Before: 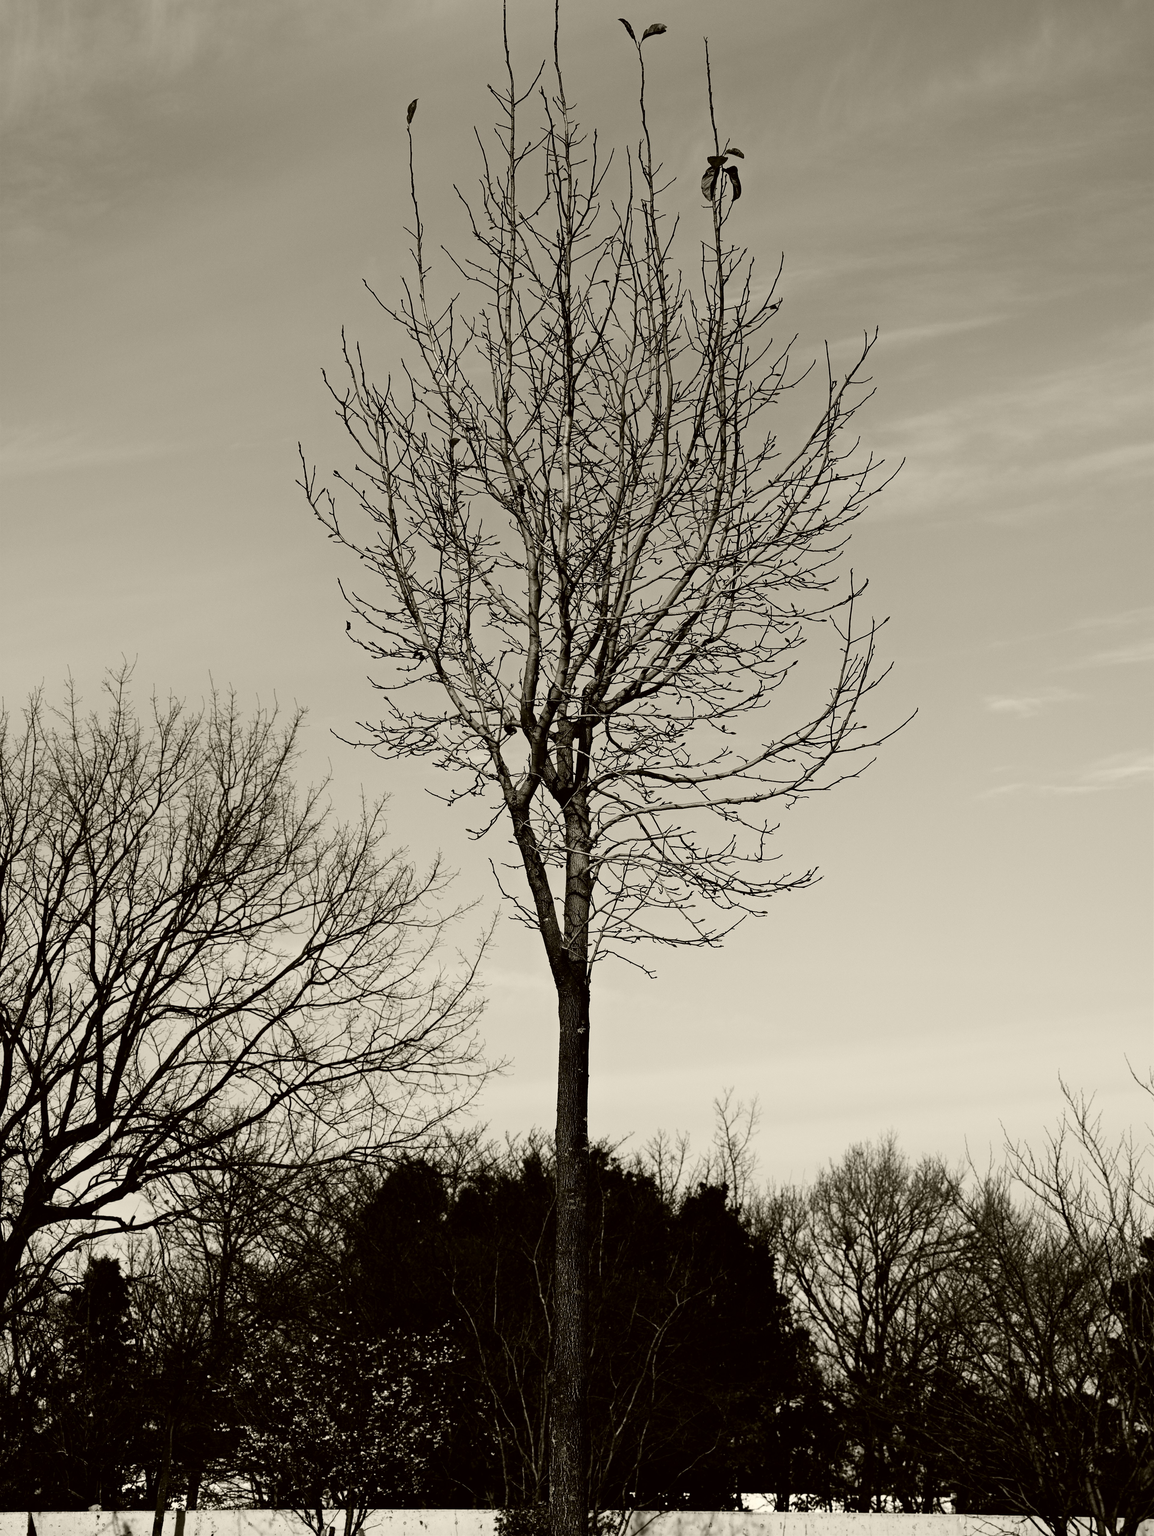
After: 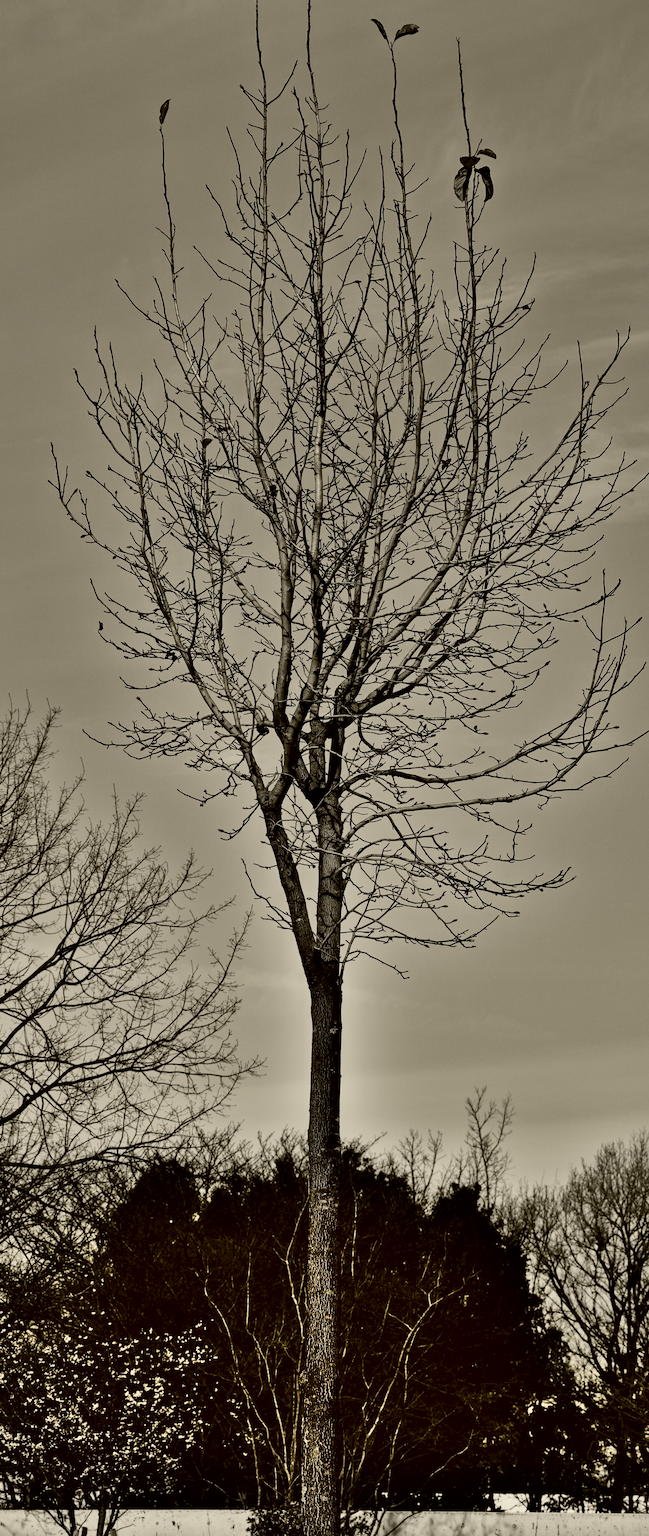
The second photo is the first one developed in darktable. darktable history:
contrast brightness saturation: contrast 0.08, saturation 0.2
crop: left 21.496%, right 22.254%
shadows and highlights: shadows 80.73, white point adjustment -9.07, highlights -61.46, soften with gaussian
local contrast: highlights 100%, shadows 100%, detail 120%, midtone range 0.2
